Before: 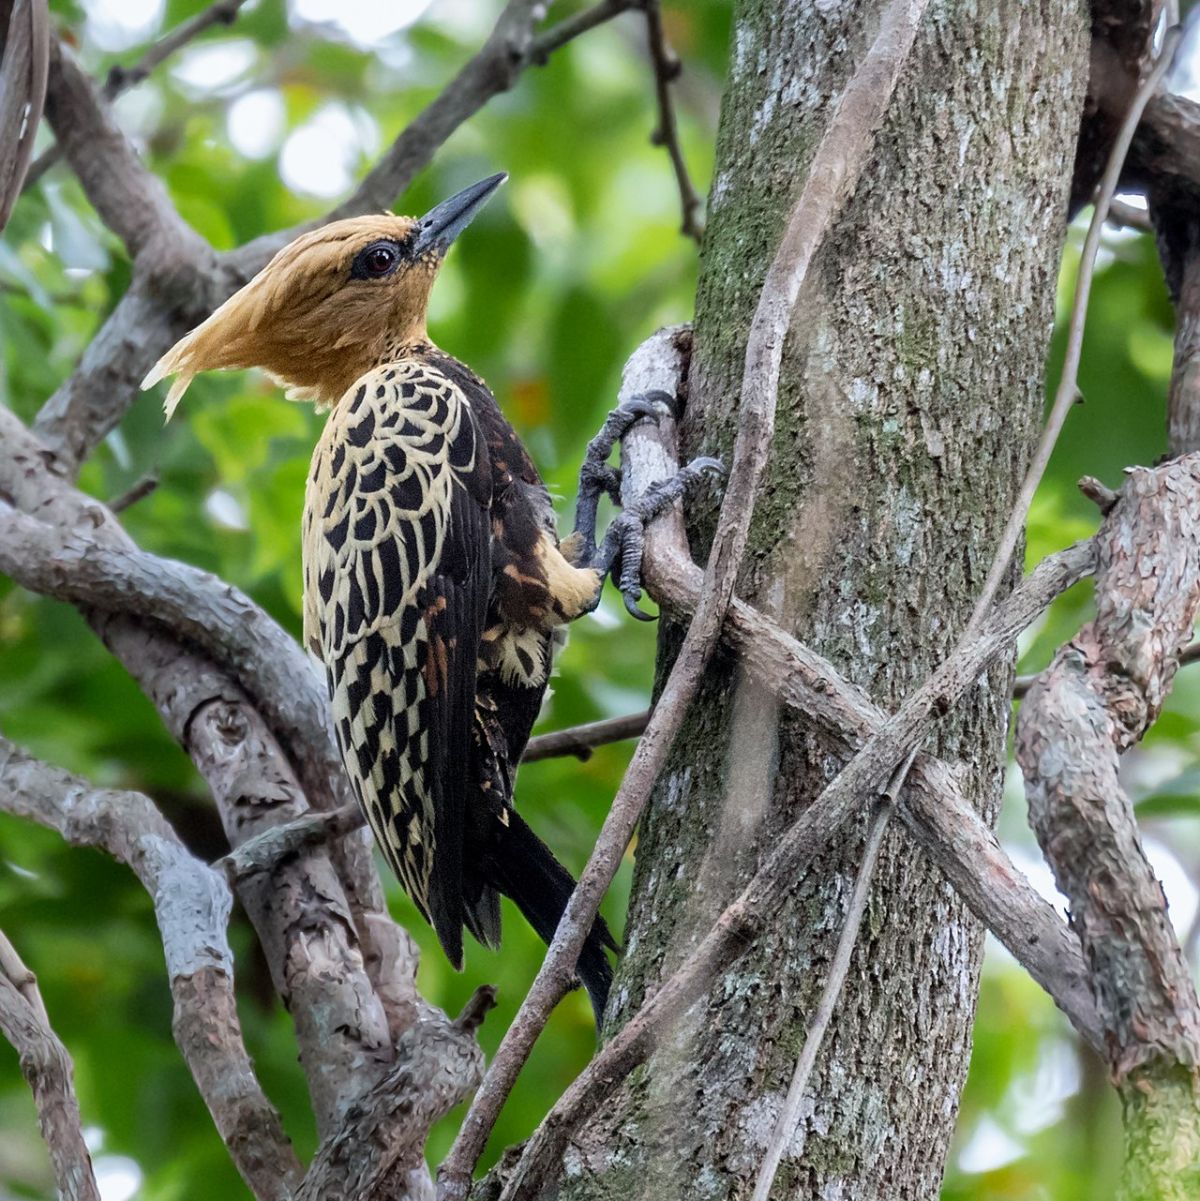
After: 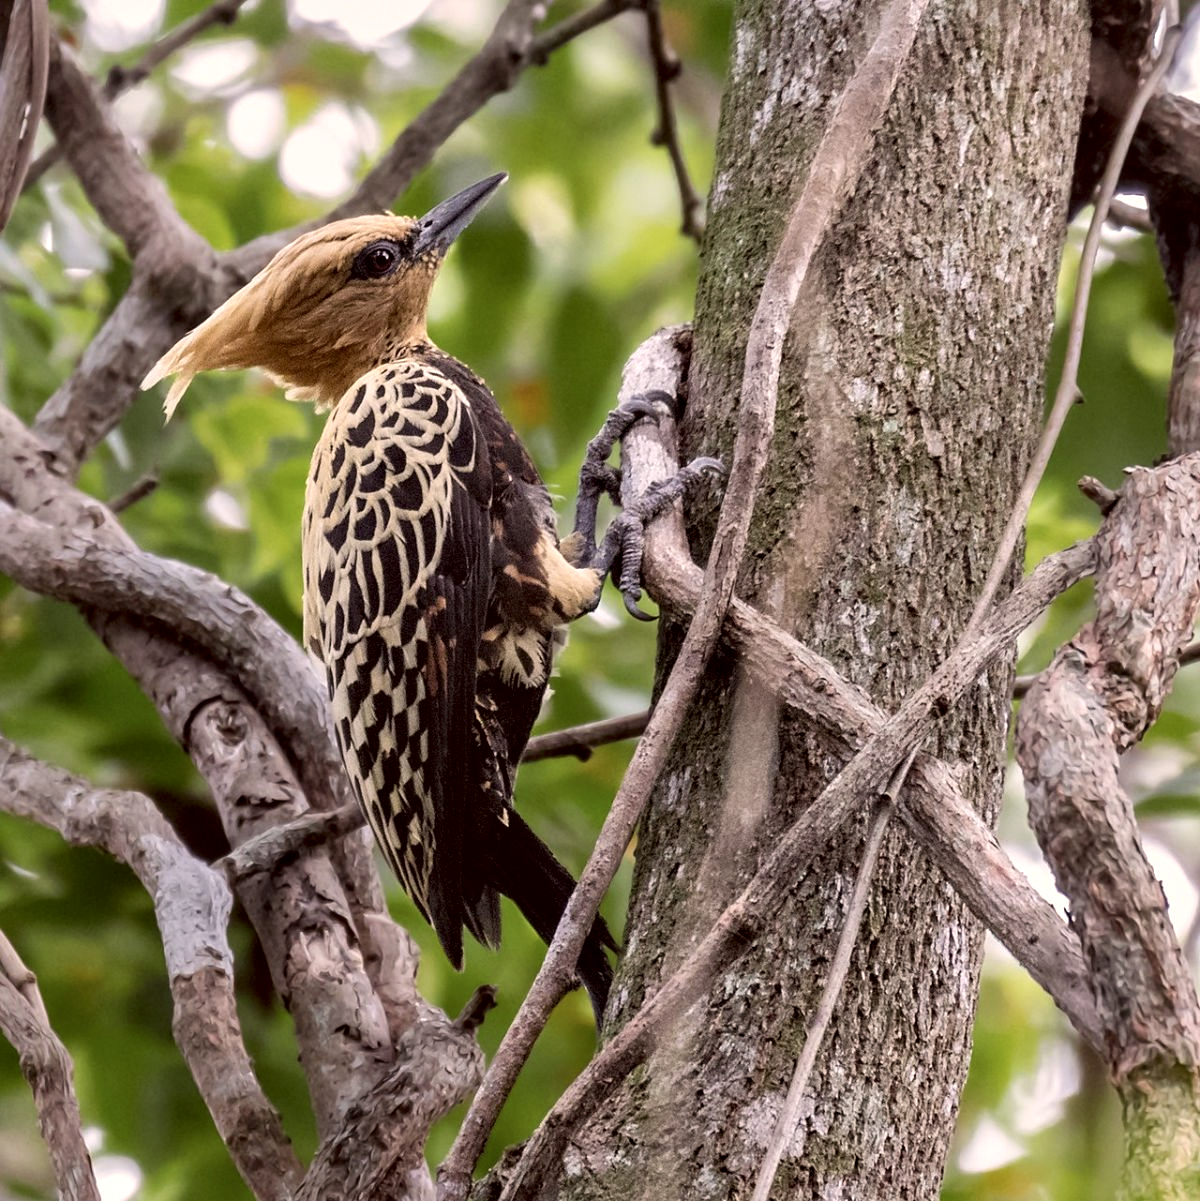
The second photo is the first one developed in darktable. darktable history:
color correction: highlights a* 10.25, highlights b* 9.69, shadows a* 9.17, shadows b* 8, saturation 0.782
contrast equalizer: y [[0.526, 0.53, 0.532, 0.532, 0.53, 0.525], [0.5 ×6], [0.5 ×6], [0 ×6], [0 ×6]]
